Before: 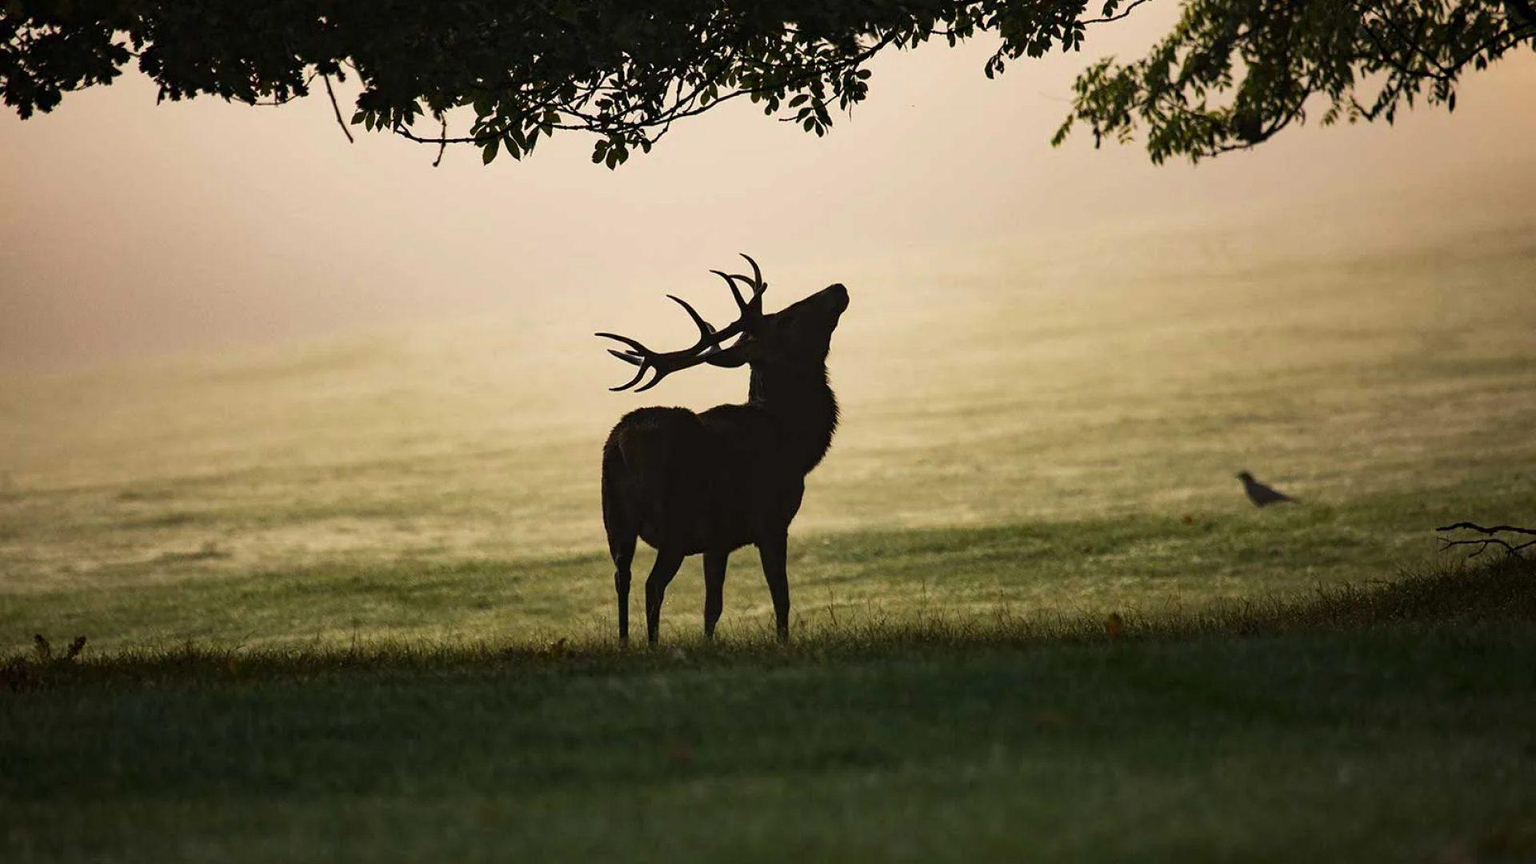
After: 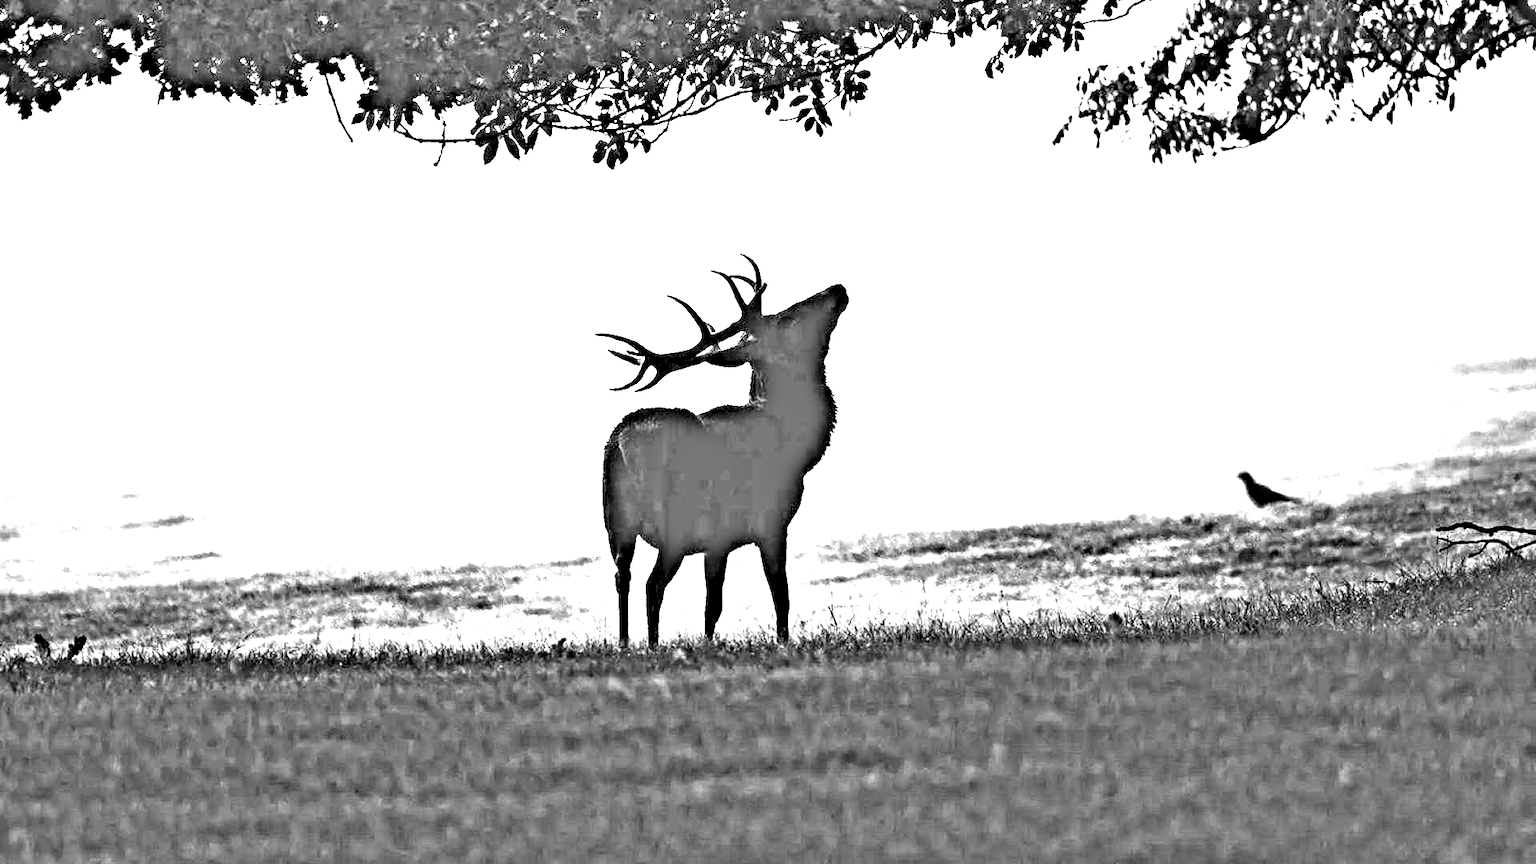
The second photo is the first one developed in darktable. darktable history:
exposure: exposure 1.5 EV, compensate highlight preservation false
white balance: red 3.316, blue 0.783
color correction: saturation 0.2
highpass: on, module defaults | blend: blend mode overlay, opacity 50%; mask: uniform (no mask)
